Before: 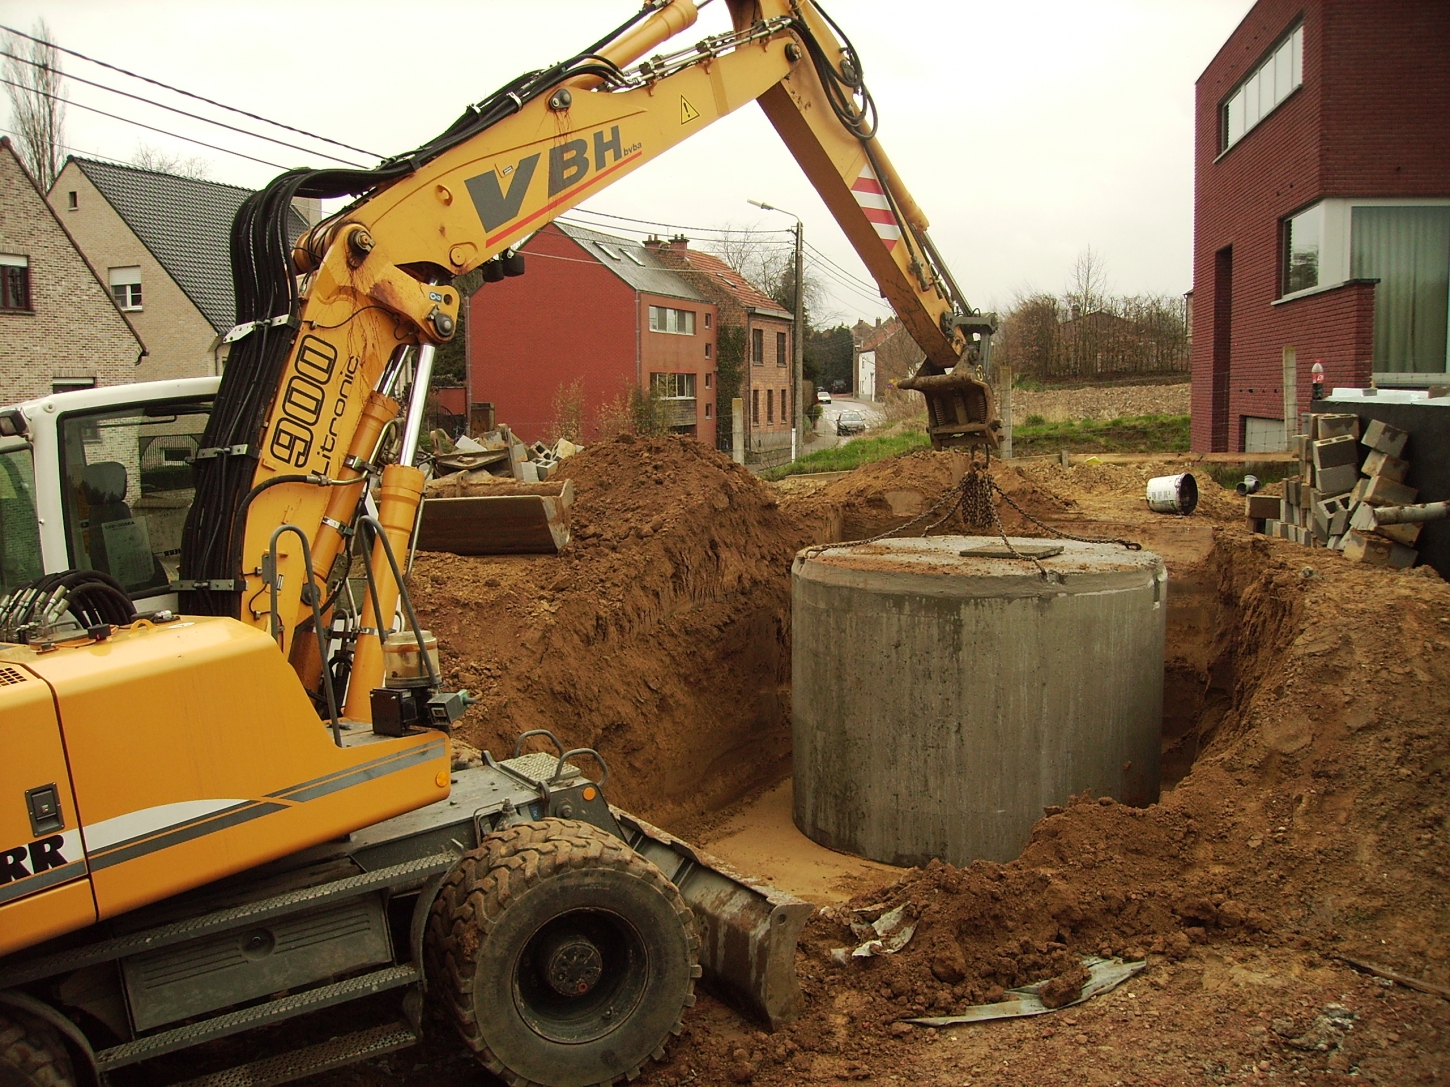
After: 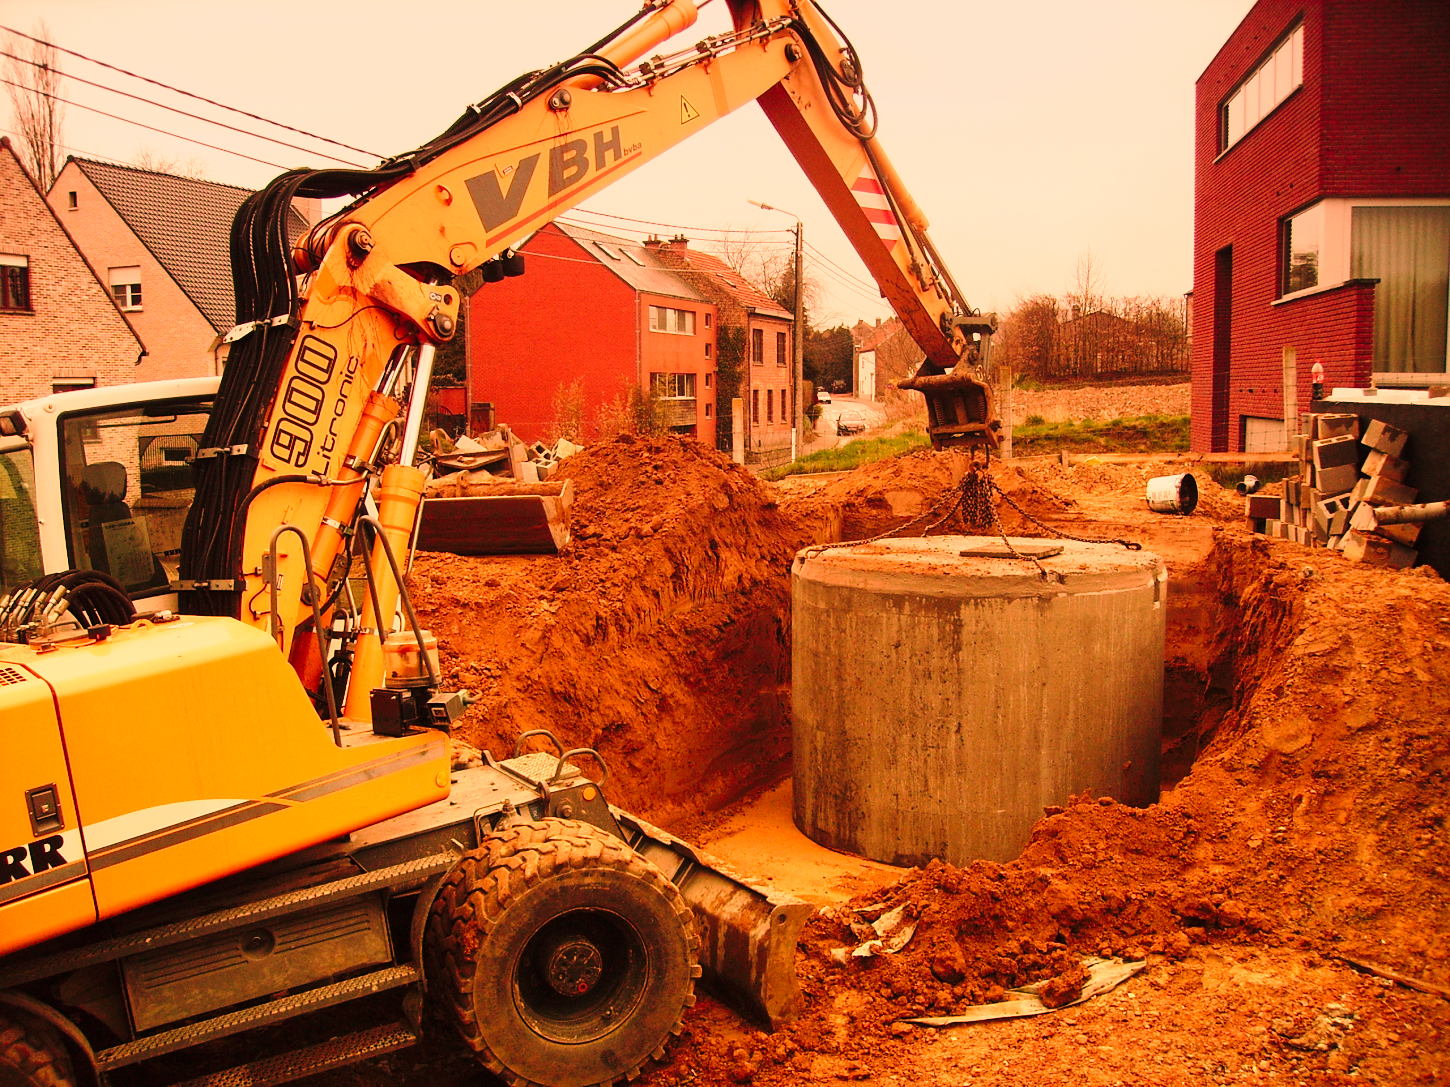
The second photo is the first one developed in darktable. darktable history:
color correction: highlights a* 14.52, highlights b* 4.84
white balance: red 1.467, blue 0.684
graduated density: hue 238.83°, saturation 50%
base curve: curves: ch0 [(0, 0) (0.028, 0.03) (0.121, 0.232) (0.46, 0.748) (0.859, 0.968) (1, 1)], preserve colors none
